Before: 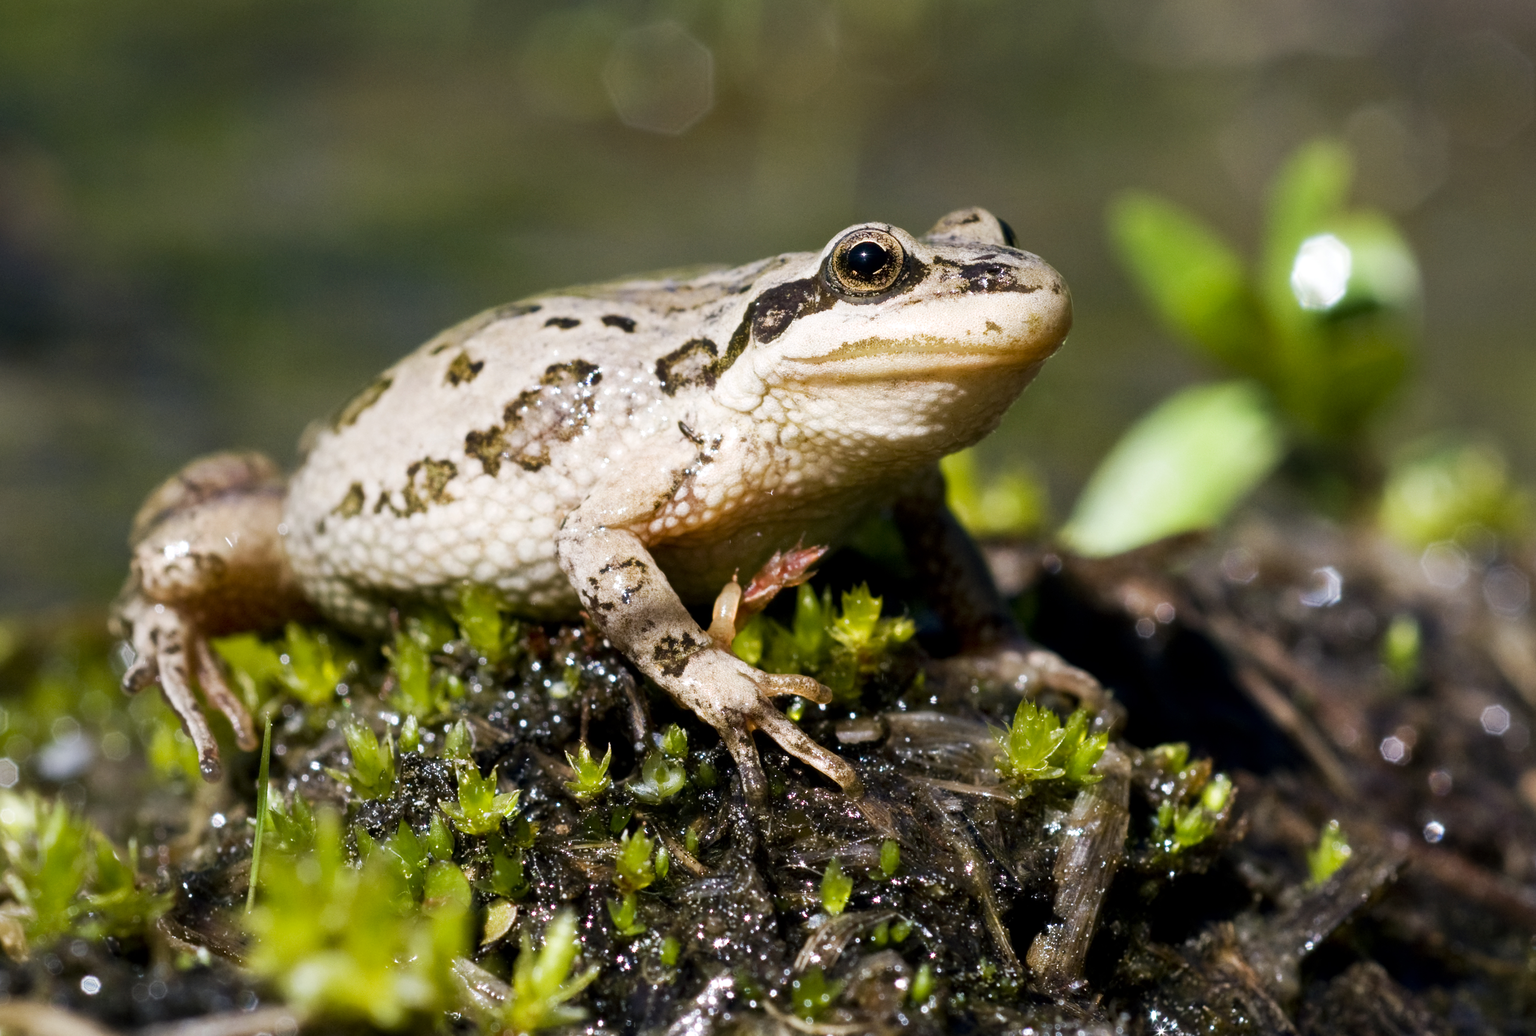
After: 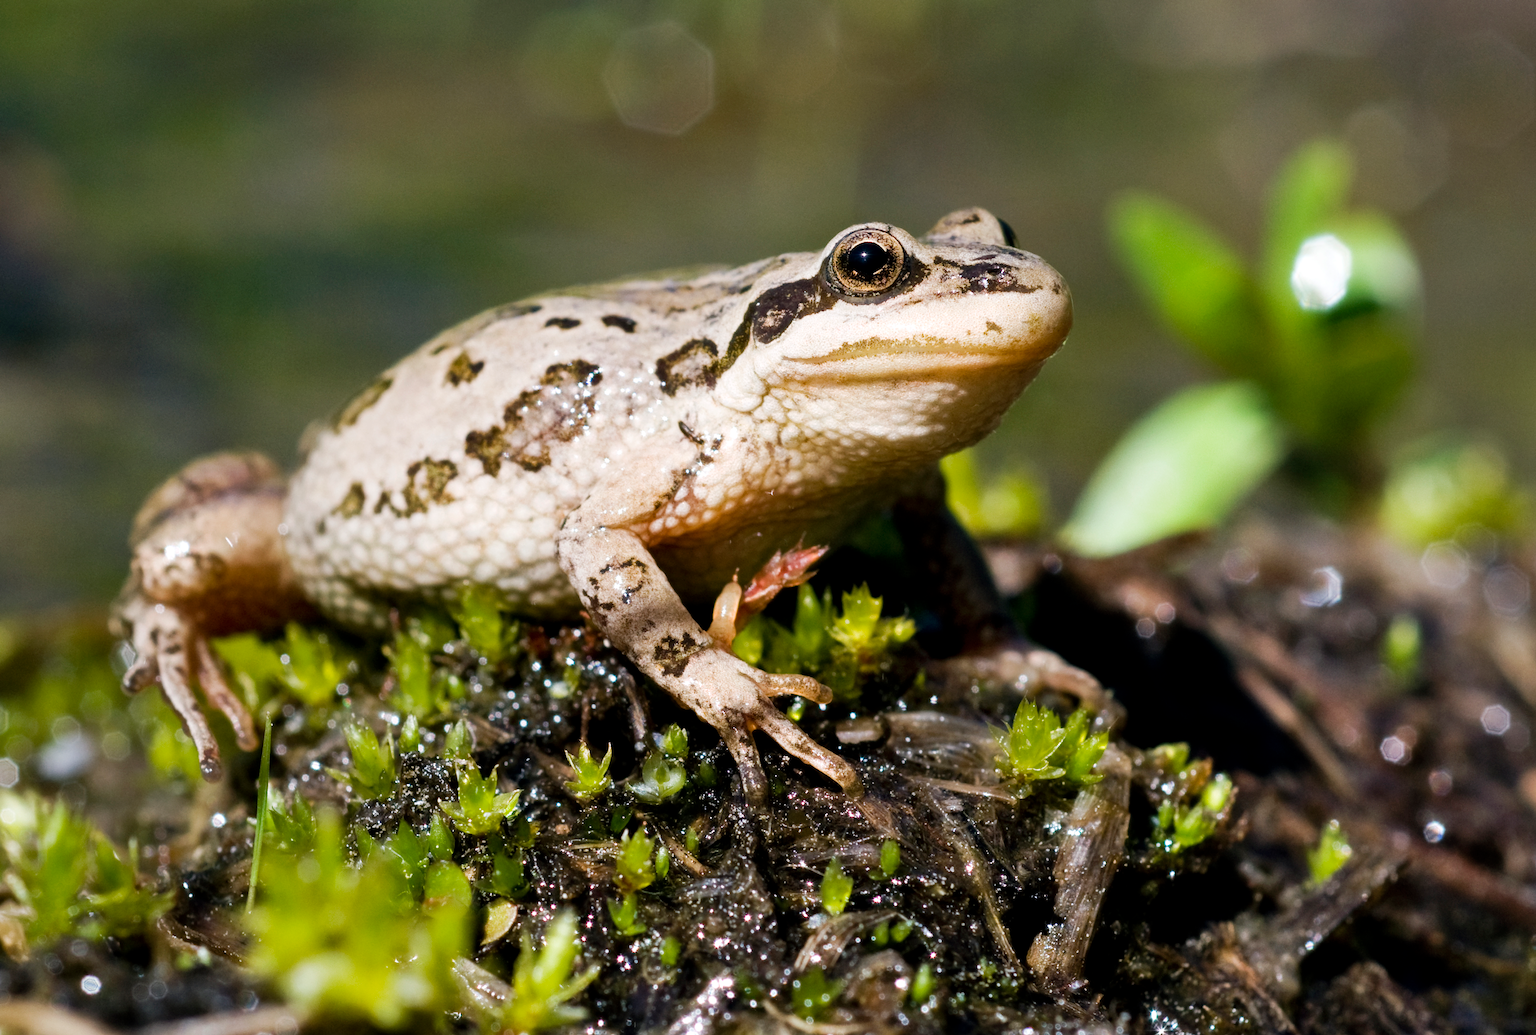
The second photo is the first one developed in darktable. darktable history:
shadows and highlights: radius 125.46, shadows 30.51, highlights -30.51, low approximation 0.01, soften with gaussian
white balance: emerald 1
